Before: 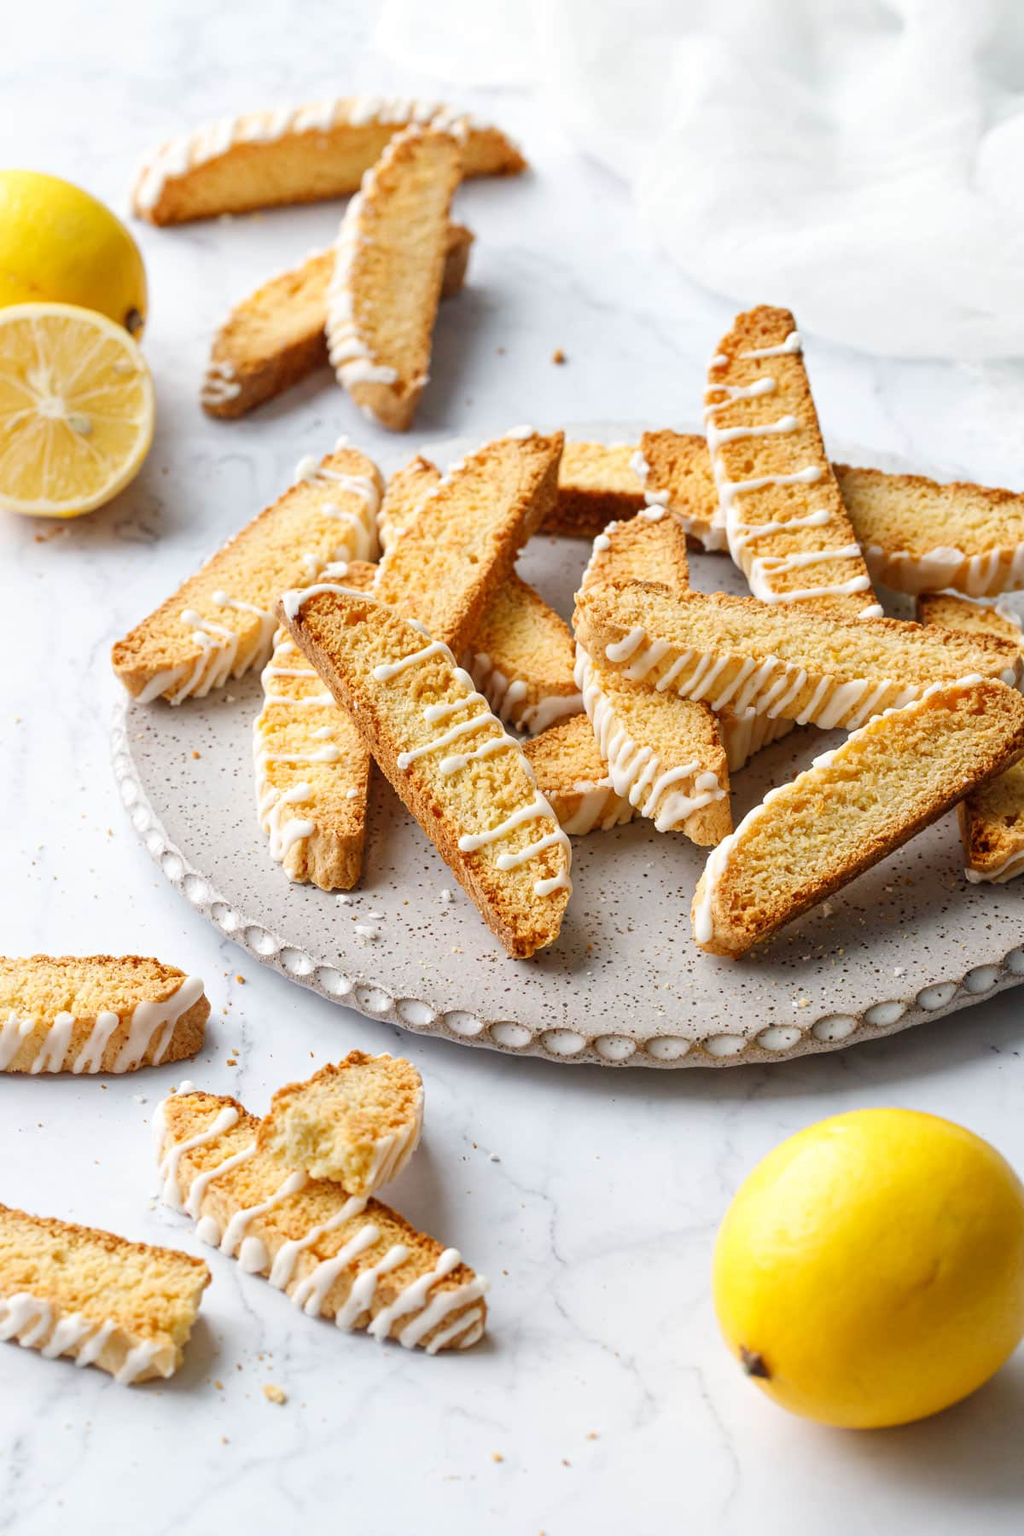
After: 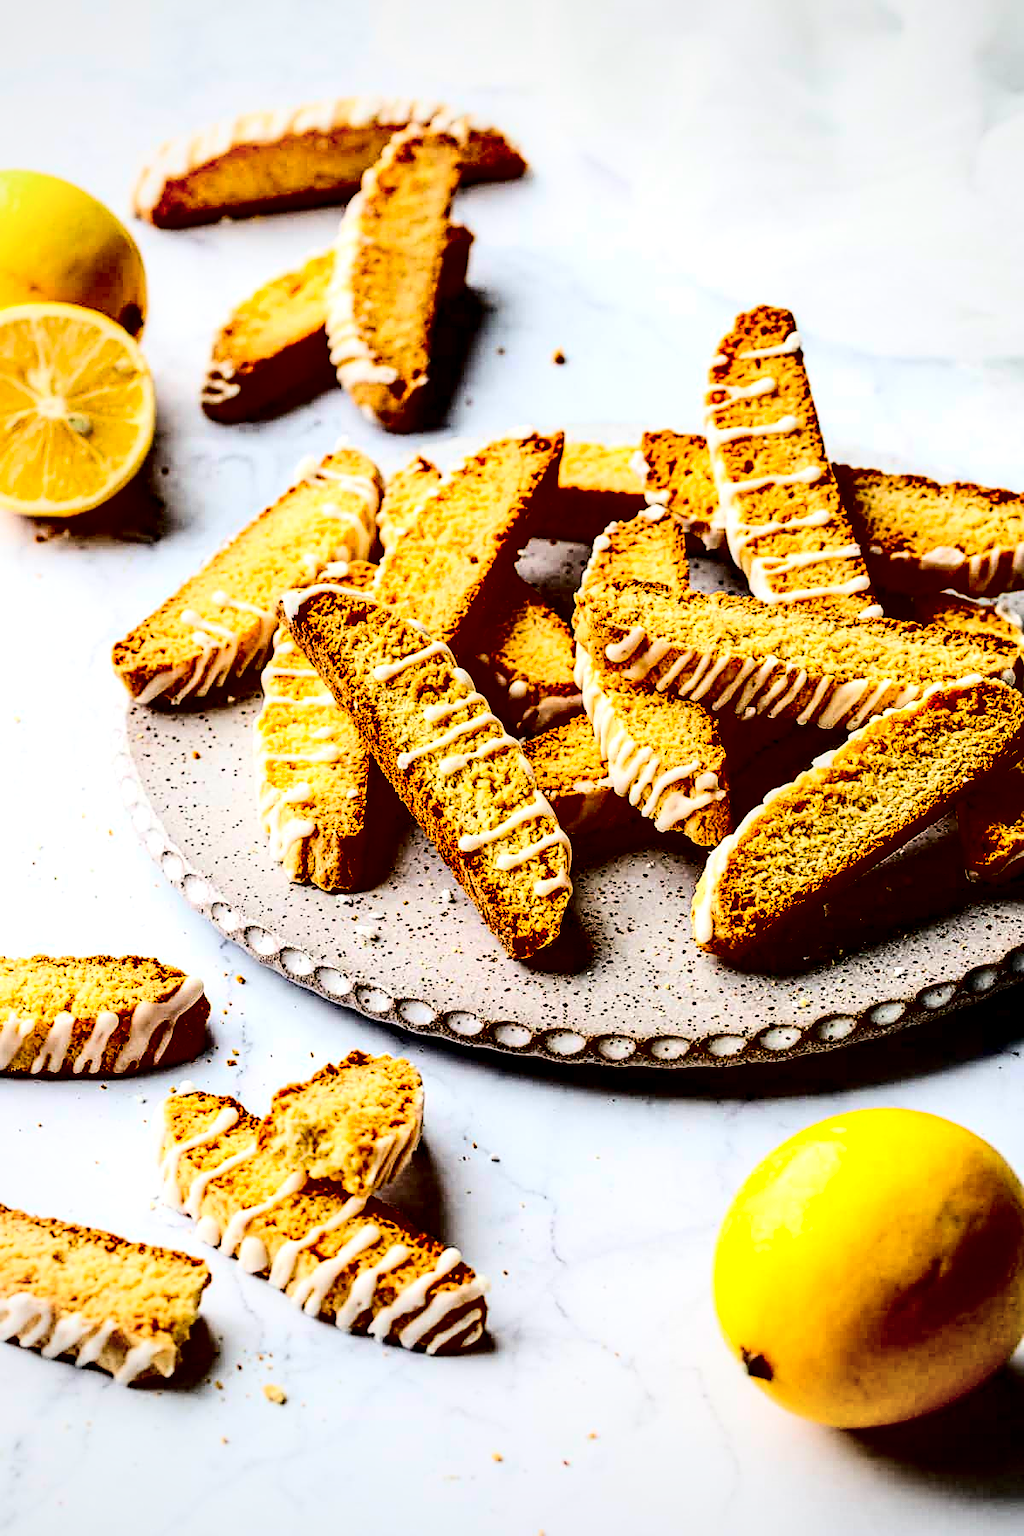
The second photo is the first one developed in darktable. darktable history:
sharpen: on, module defaults
contrast brightness saturation: contrast 0.758, brightness -0.982, saturation 0.992
local contrast: highlights 60%, shadows 62%, detail 160%
vignetting: fall-off start 75.13%, brightness -0.186, saturation -0.305, width/height ratio 1.084, unbound false
